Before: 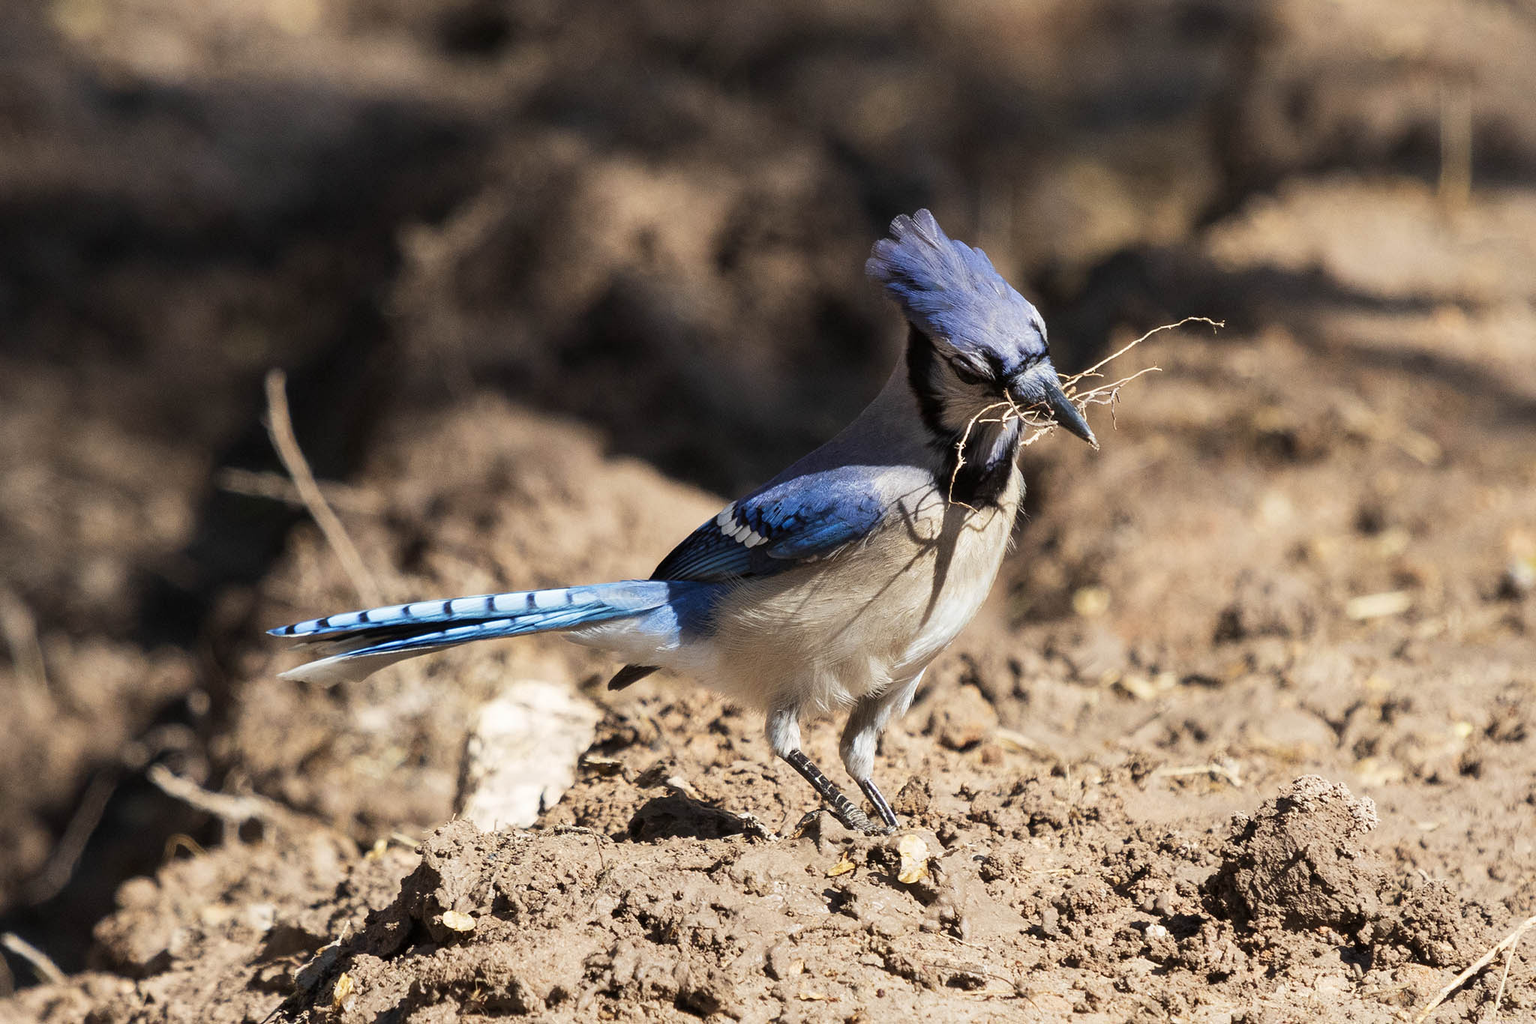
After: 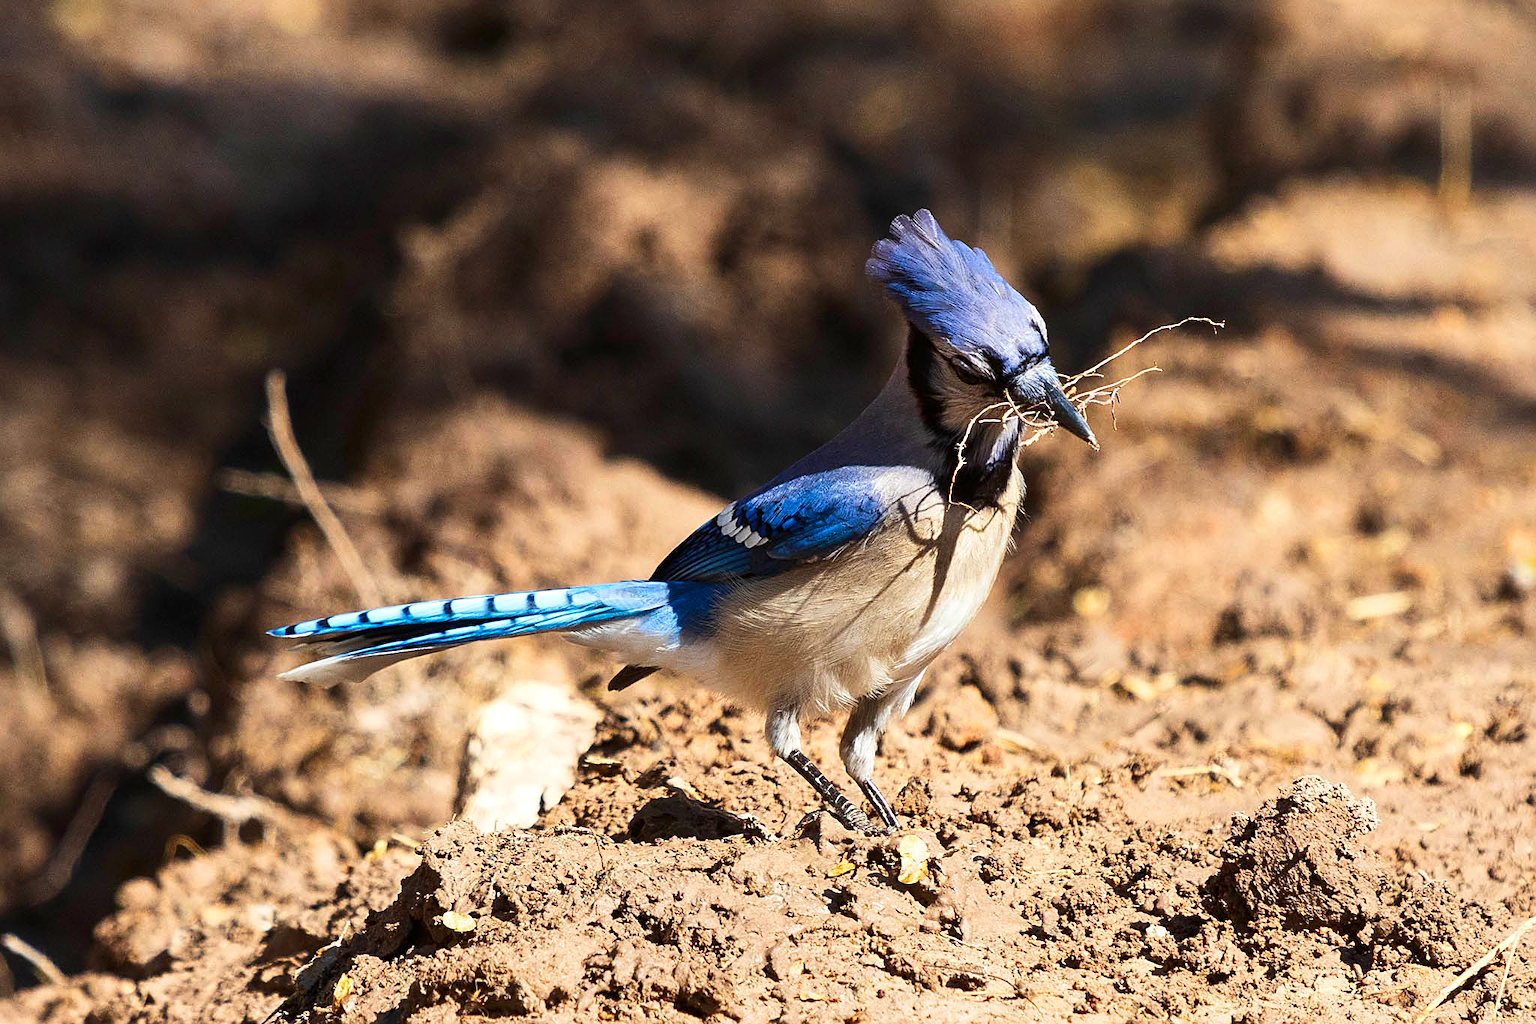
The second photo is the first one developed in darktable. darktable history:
sharpen: on, module defaults
tone equalizer: -7 EV 0.18 EV, -6 EV 0.12 EV, -5 EV 0.08 EV, -4 EV 0.04 EV, -2 EV -0.02 EV, -1 EV -0.04 EV, +0 EV -0.06 EV, luminance estimator HSV value / RGB max
contrast brightness saturation: contrast 0.16, saturation 0.32
levels: levels [0, 0.48, 0.961]
